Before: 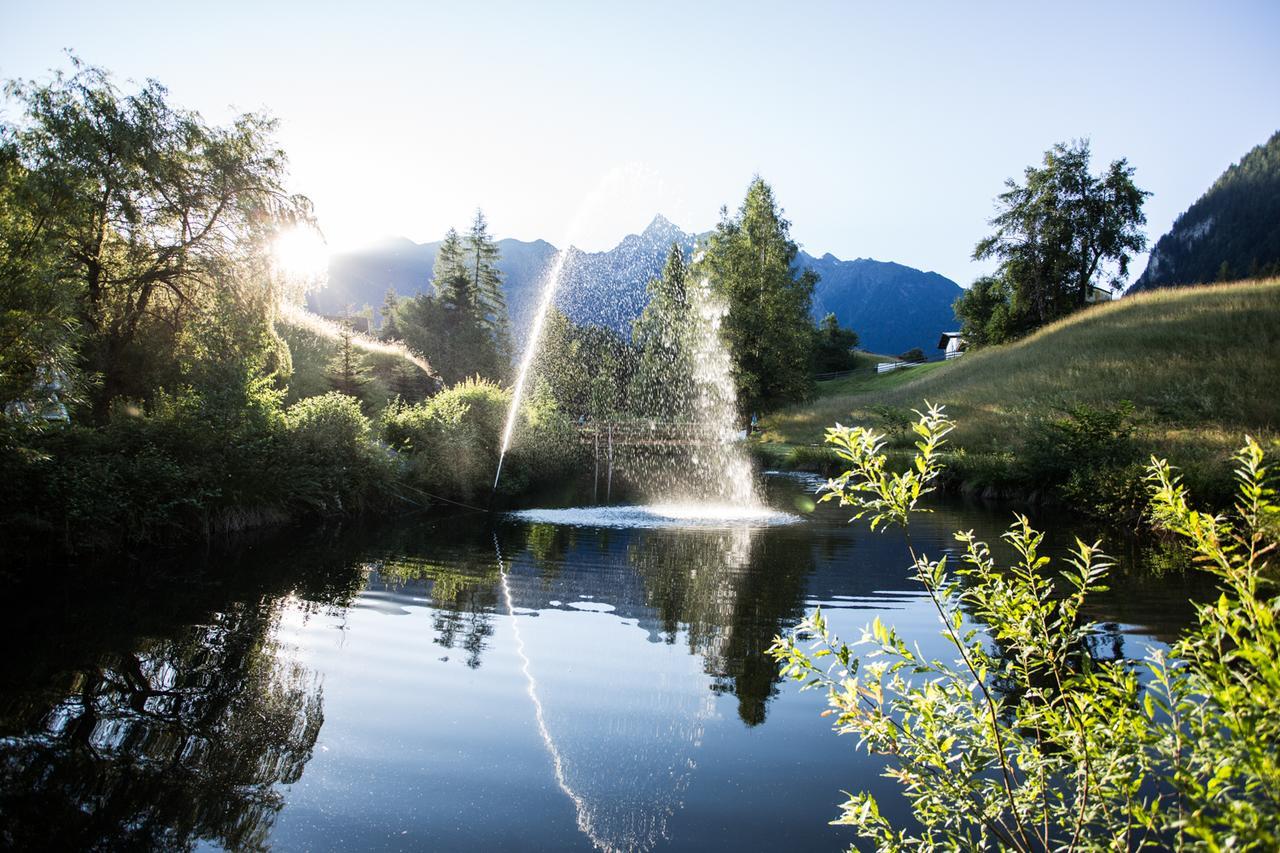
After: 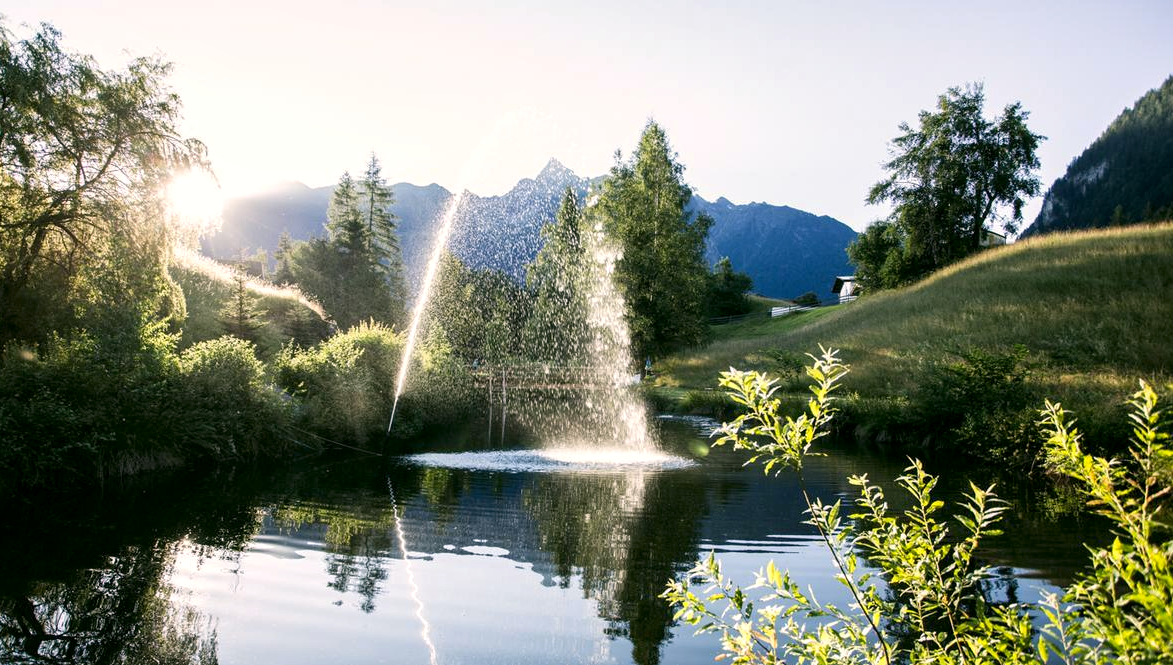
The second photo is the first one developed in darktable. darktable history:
local contrast: highlights 106%, shadows 102%, detail 119%, midtone range 0.2
color correction: highlights a* 4.5, highlights b* 4.92, shadows a* -6.8, shadows b* 5.06
crop: left 8.336%, top 6.599%, bottom 15.363%
